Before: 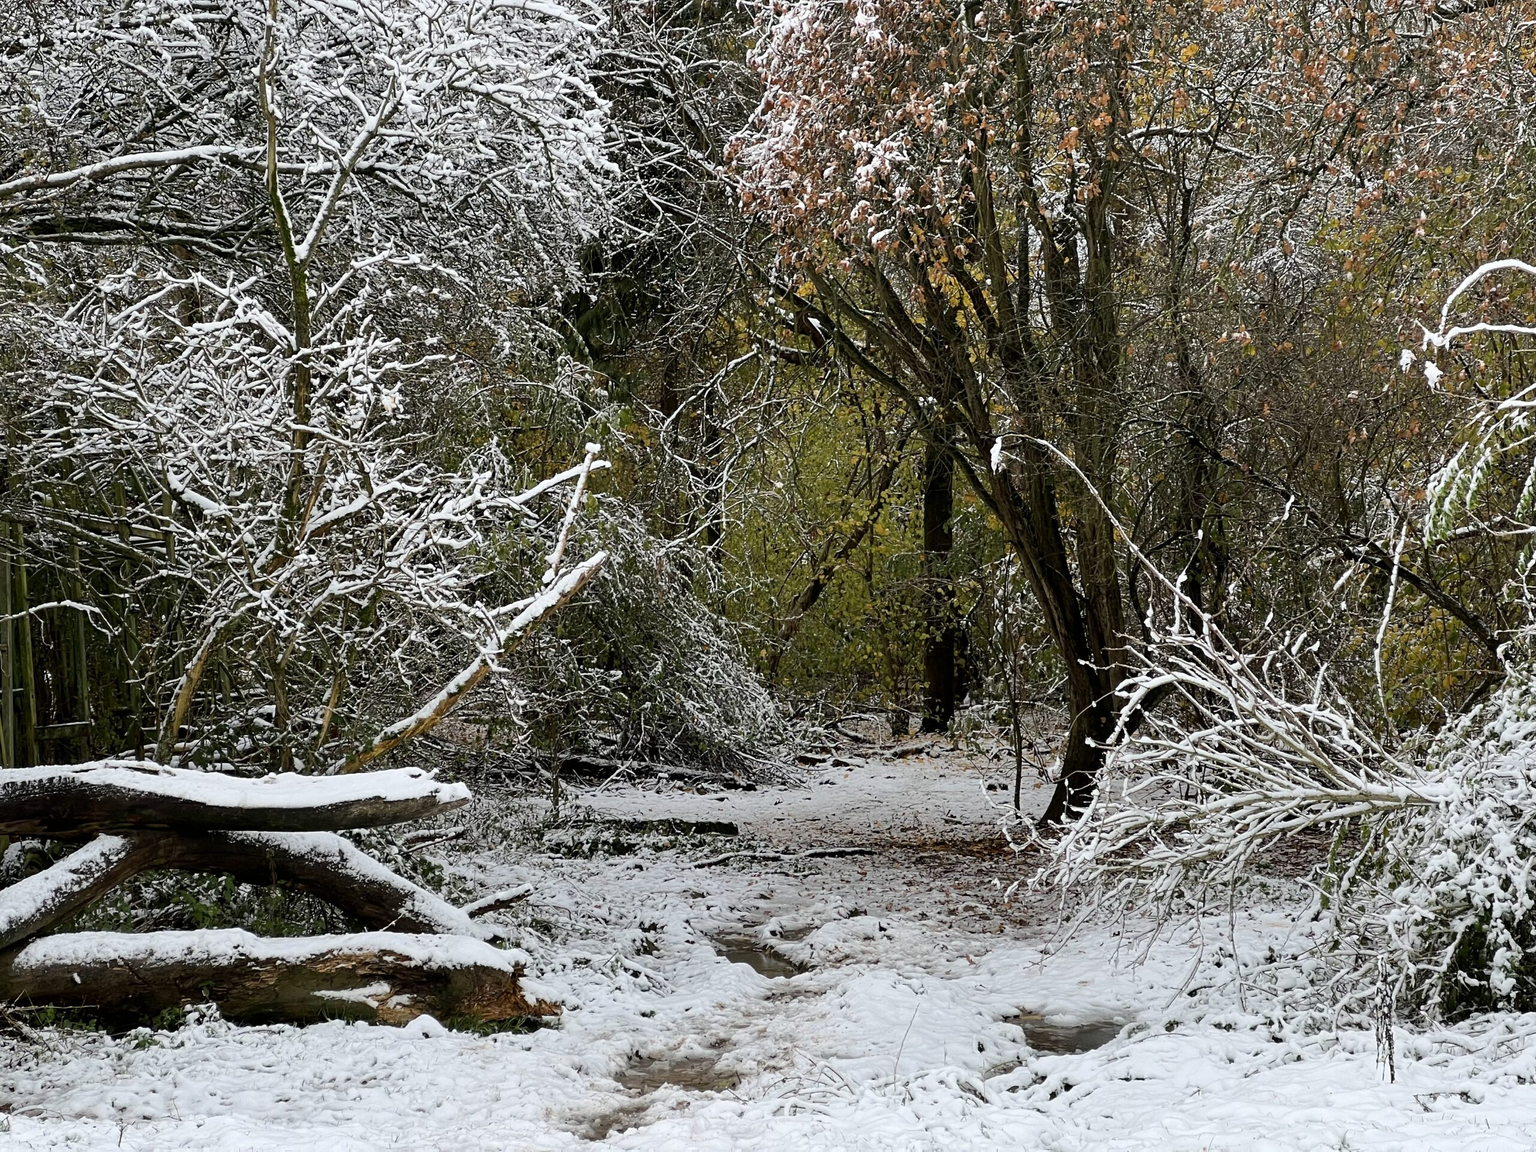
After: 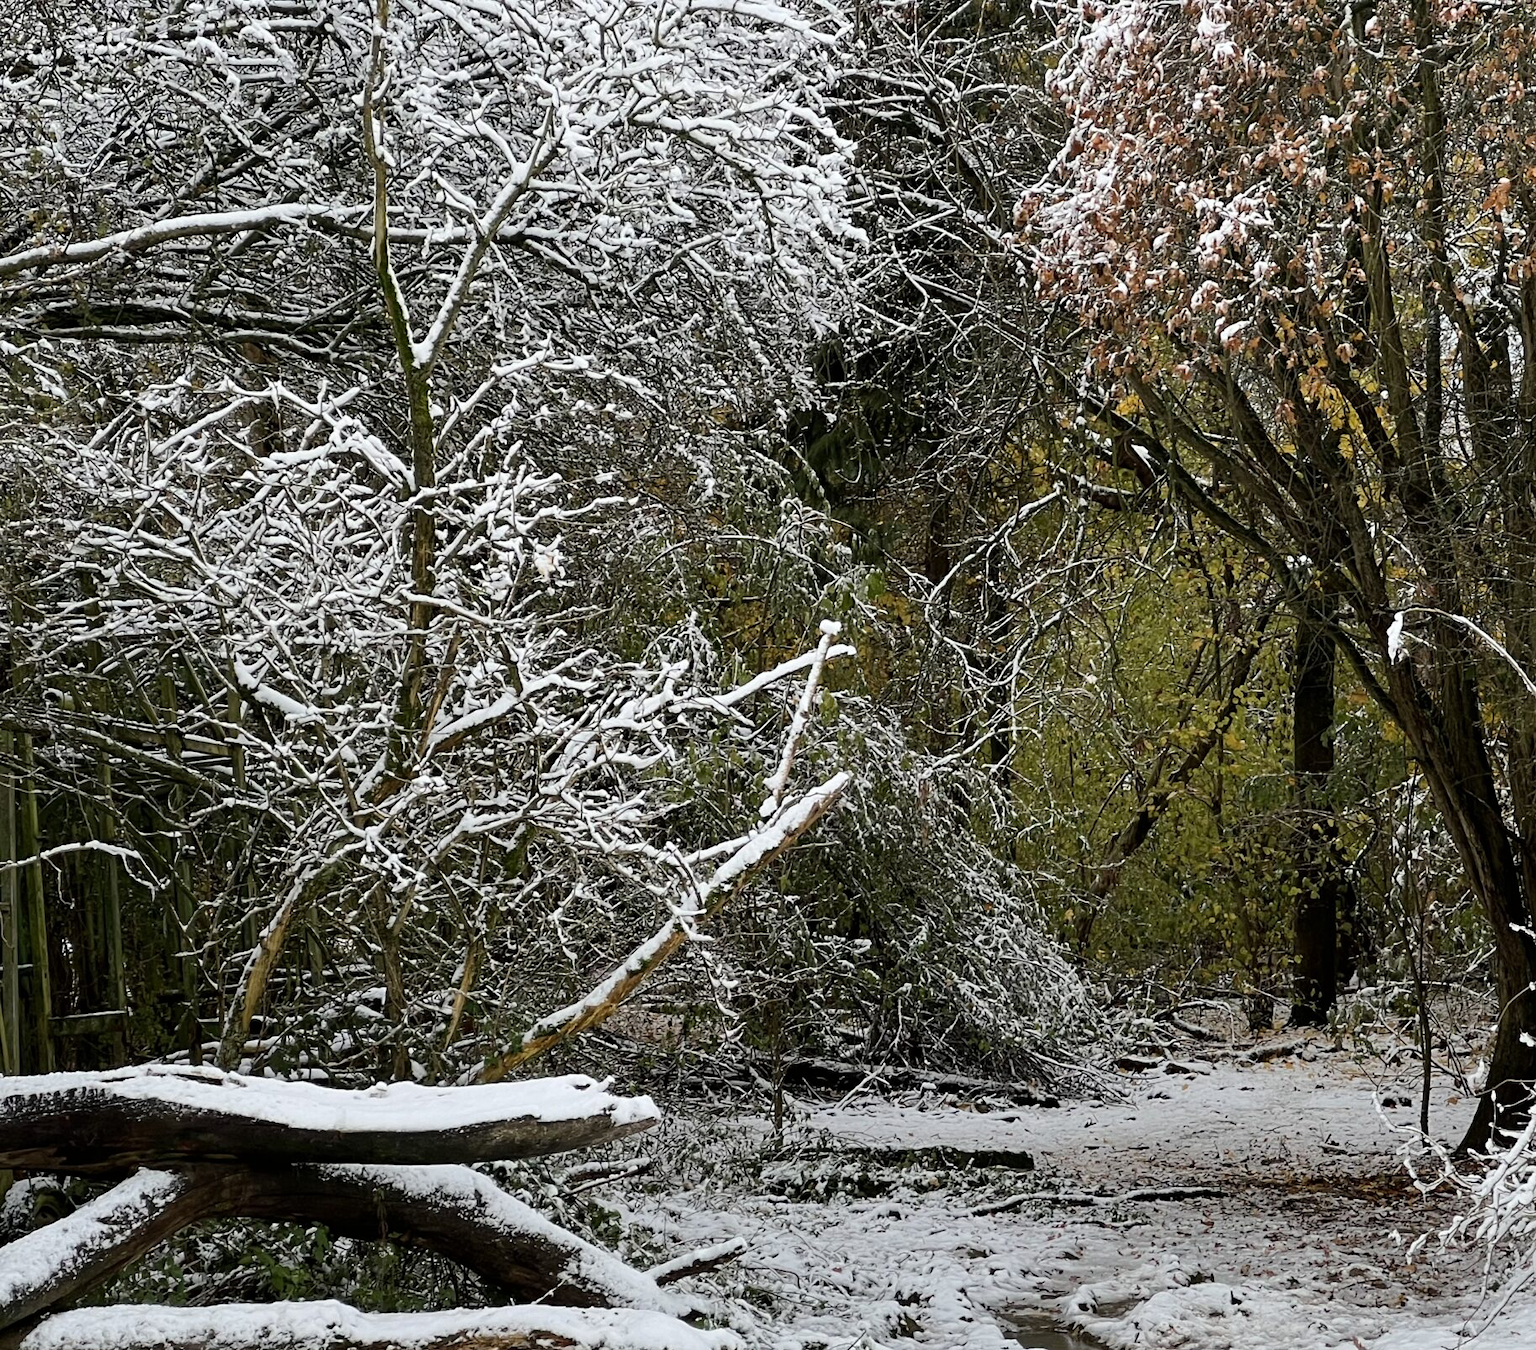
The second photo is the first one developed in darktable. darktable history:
crop: right 28.56%, bottom 16.265%
exposure: compensate highlight preservation false
